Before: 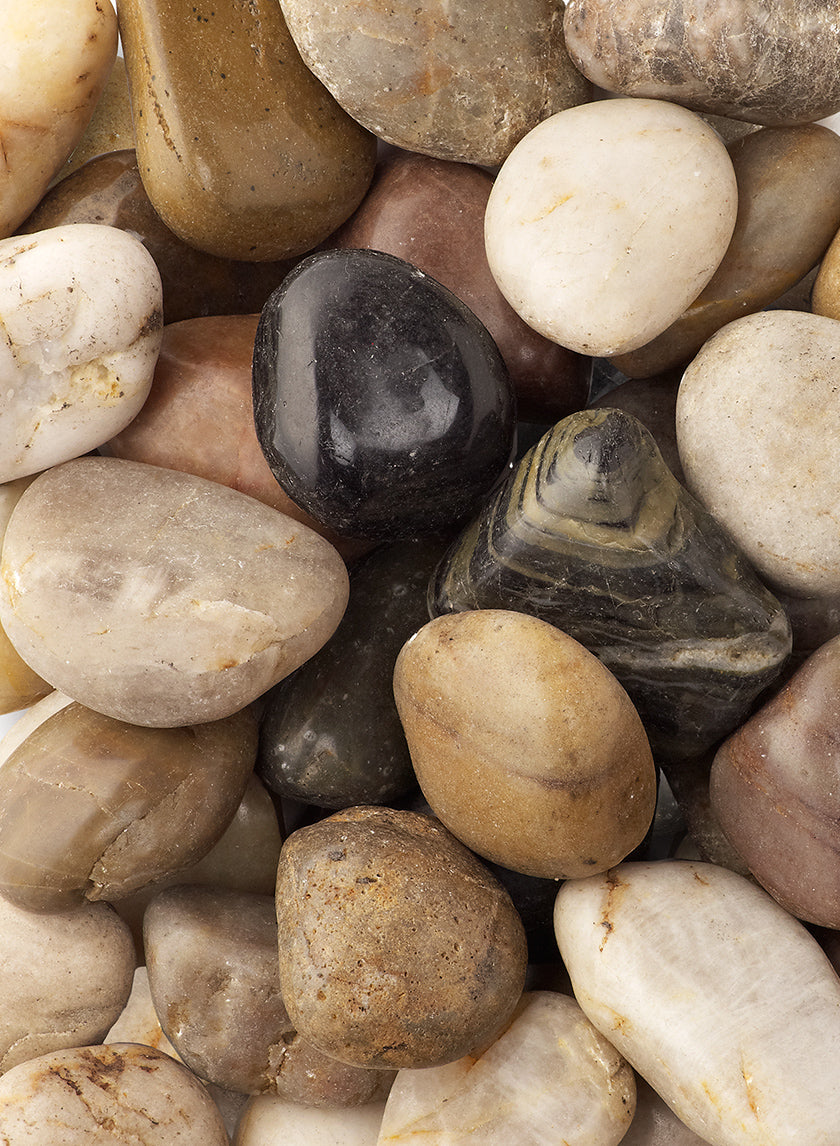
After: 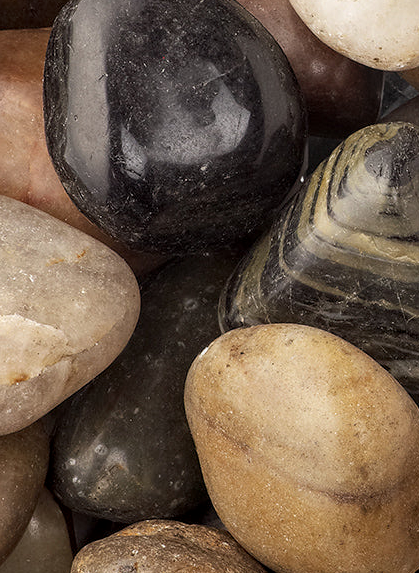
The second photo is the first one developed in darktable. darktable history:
crop: left 25%, top 25%, right 25%, bottom 25%
local contrast: on, module defaults
